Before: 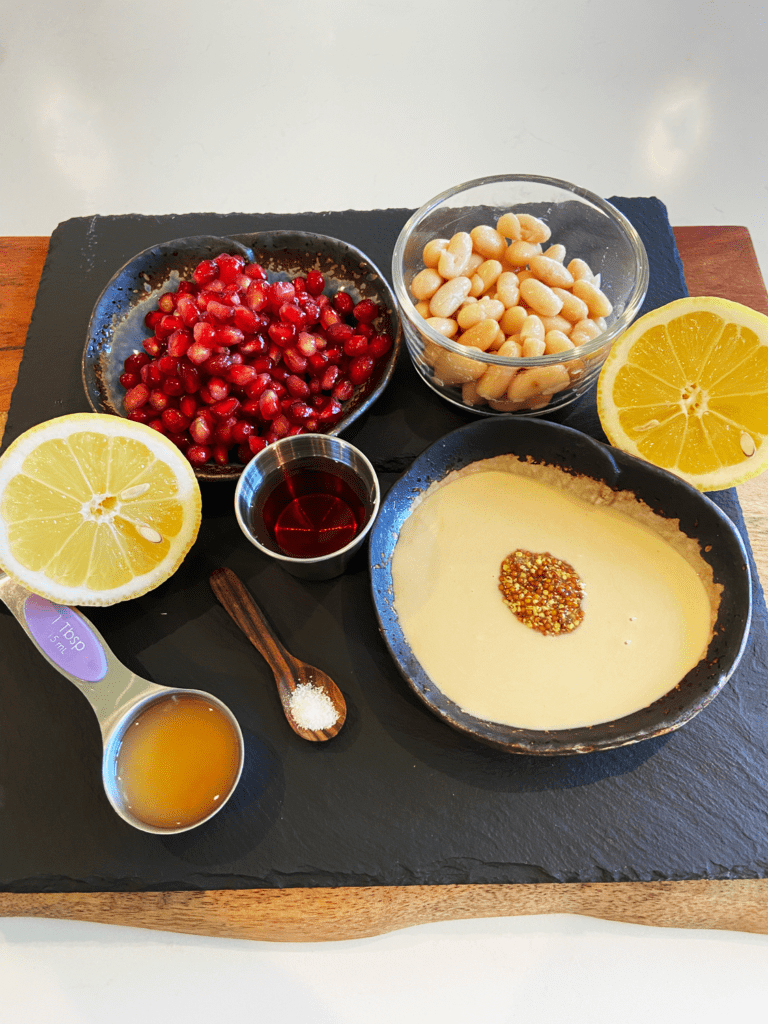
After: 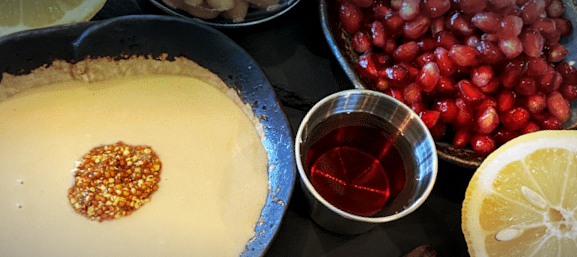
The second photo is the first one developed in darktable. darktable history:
white balance: emerald 1
local contrast: highlights 100%, shadows 100%, detail 131%, midtone range 0.2
crop and rotate: angle 16.12°, top 30.835%, bottom 35.653%
graduated density: density 2.02 EV, hardness 44%, rotation 0.374°, offset 8.21, hue 208.8°, saturation 97%
vignetting: fall-off radius 60%, automatic ratio true
